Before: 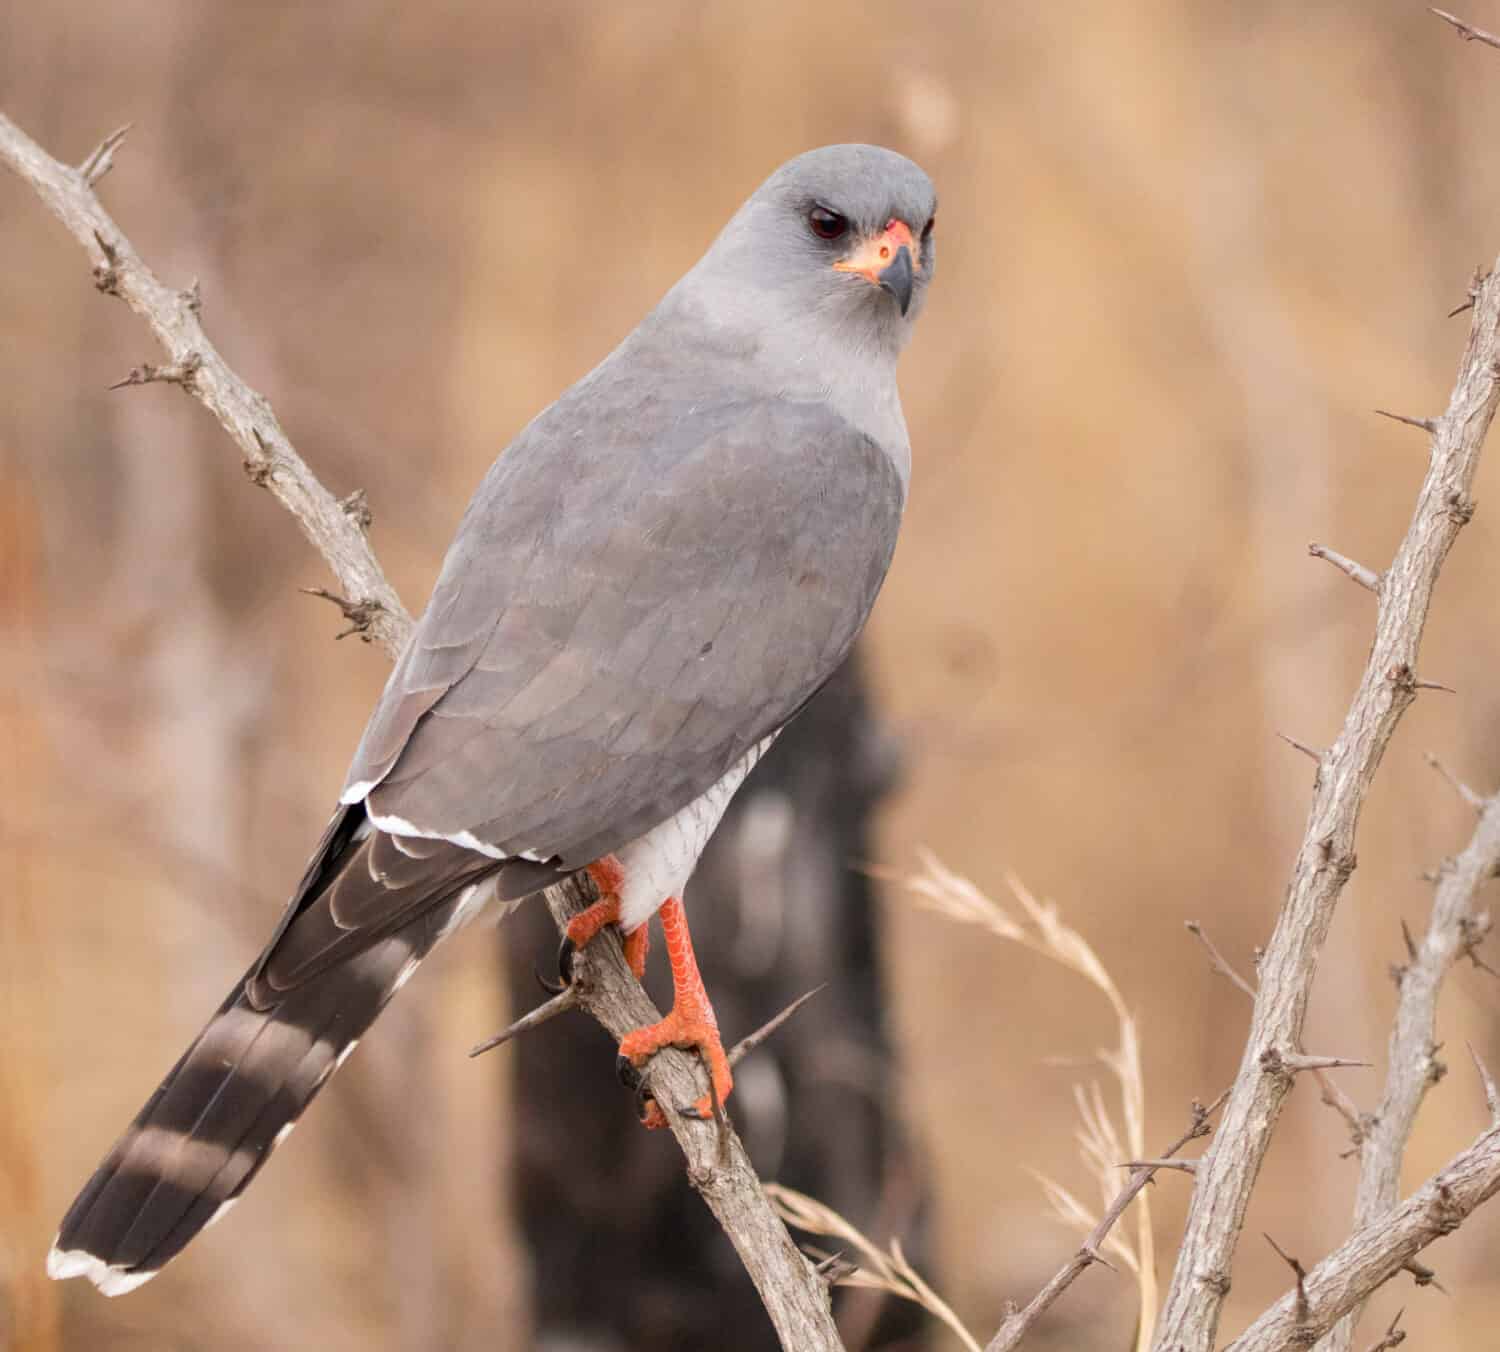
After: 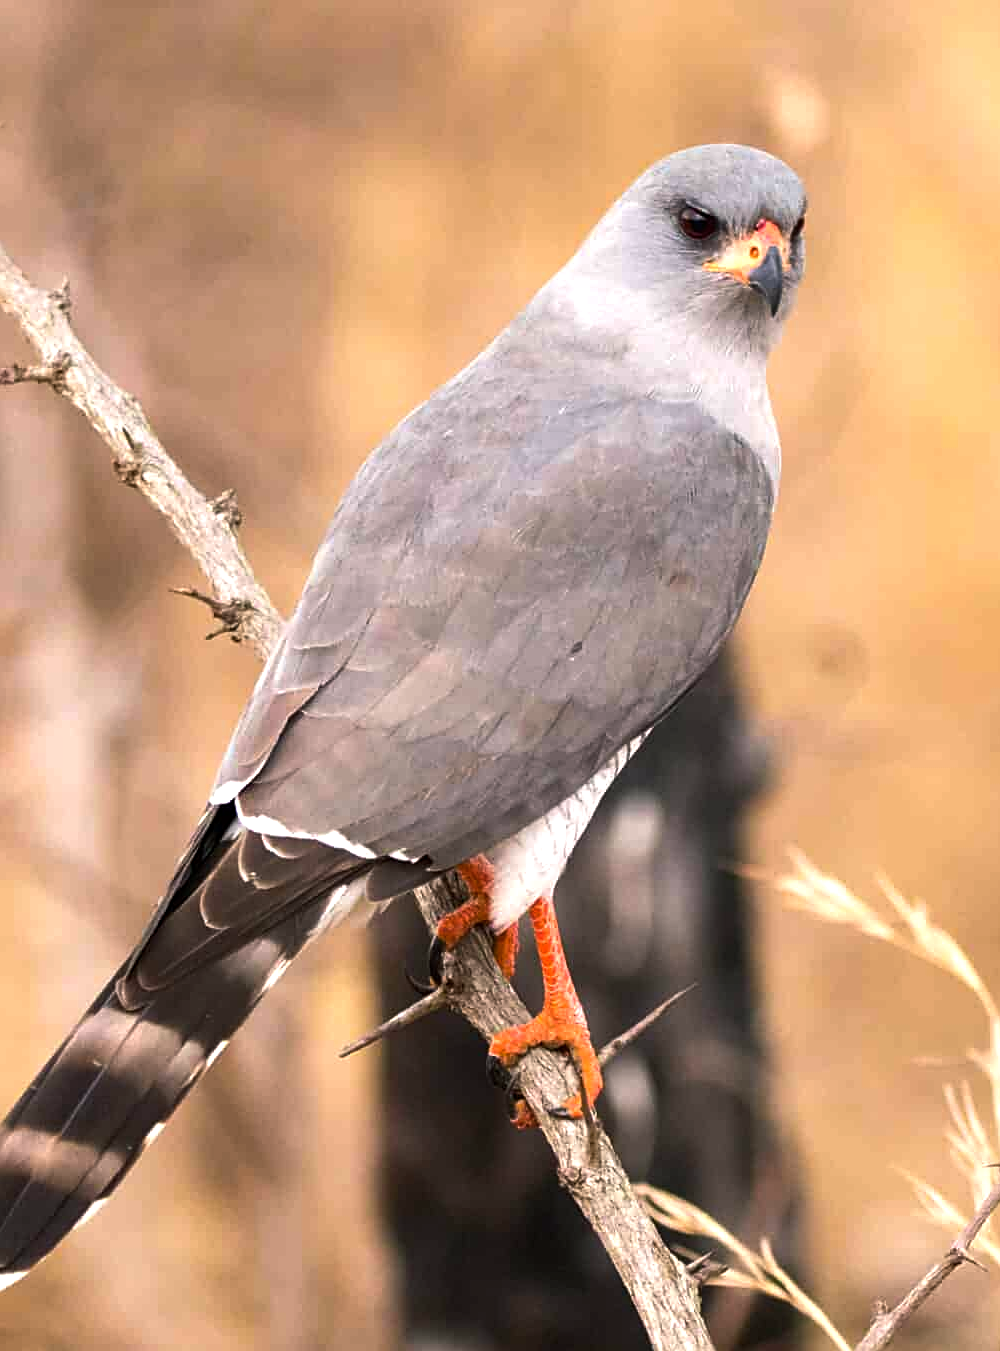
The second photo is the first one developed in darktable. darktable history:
sharpen: on, module defaults
color balance rgb: shadows lift › luminance -7.324%, shadows lift › chroma 2.117%, shadows lift › hue 198.12°, power › hue 309.43°, linear chroma grading › global chroma 19.79%, perceptual saturation grading › global saturation 0.137%, perceptual brilliance grading › global brilliance 19.398%, perceptual brilliance grading › shadows -40.092%, global vibrance 20%
crop and rotate: left 8.702%, right 24.576%
